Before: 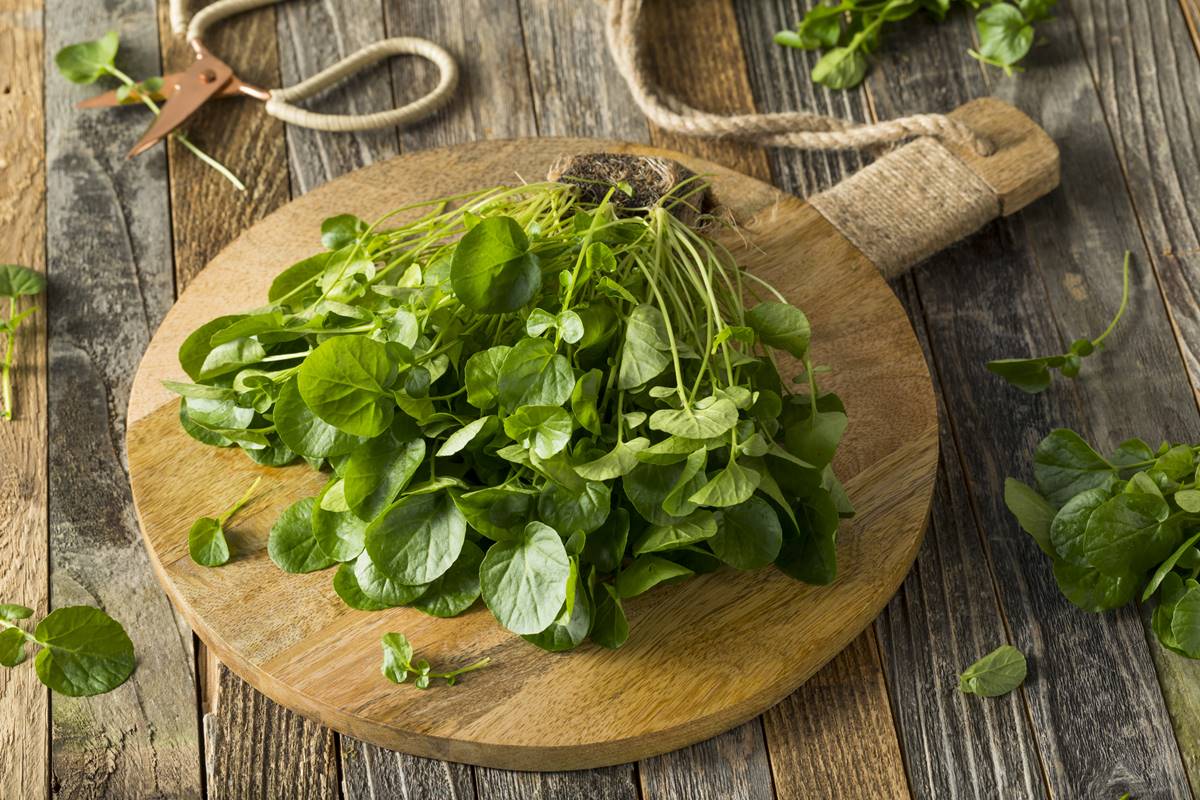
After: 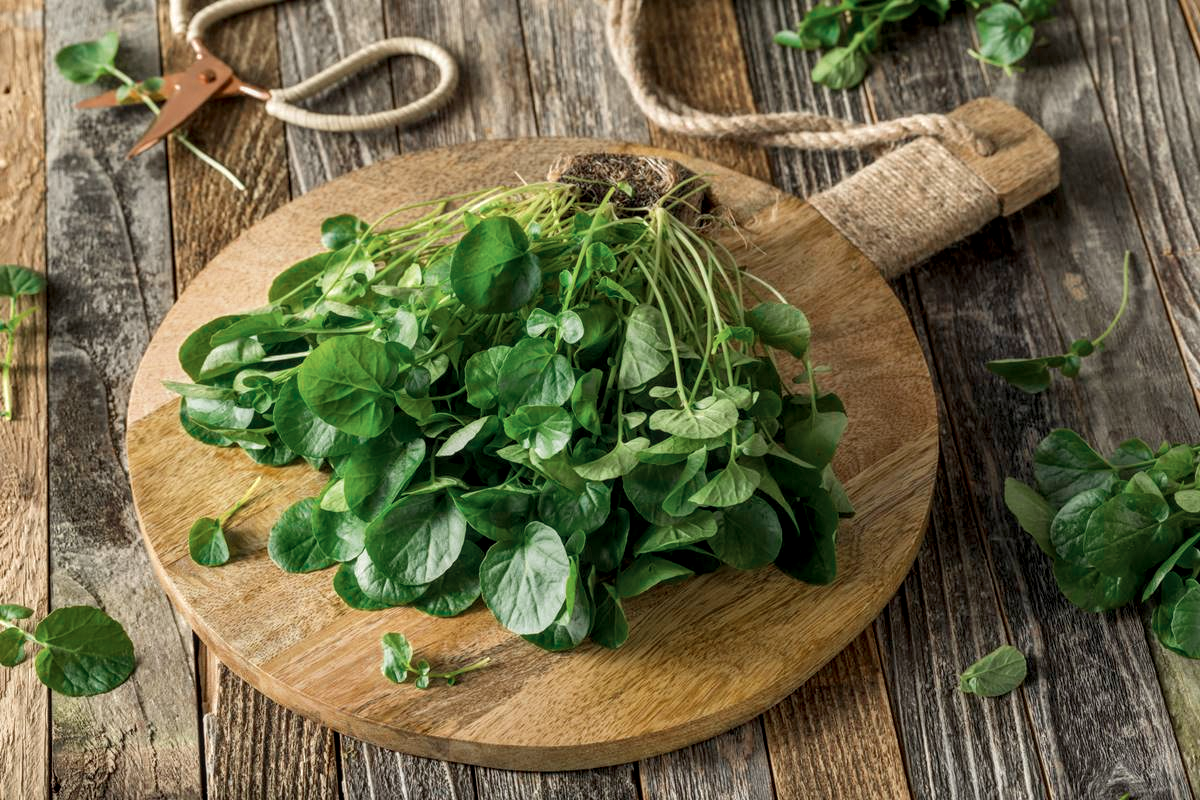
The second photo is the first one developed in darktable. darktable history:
color zones: curves: ch0 [(0, 0.5) (0.125, 0.4) (0.25, 0.5) (0.375, 0.4) (0.5, 0.4) (0.625, 0.6) (0.75, 0.6) (0.875, 0.5)]; ch1 [(0, 0.35) (0.125, 0.45) (0.25, 0.35) (0.375, 0.35) (0.5, 0.35) (0.625, 0.35) (0.75, 0.45) (0.875, 0.35)]; ch2 [(0, 0.6) (0.125, 0.5) (0.25, 0.5) (0.375, 0.6) (0.5, 0.6) (0.625, 0.5) (0.75, 0.5) (0.875, 0.5)]
local contrast: detail 130%
